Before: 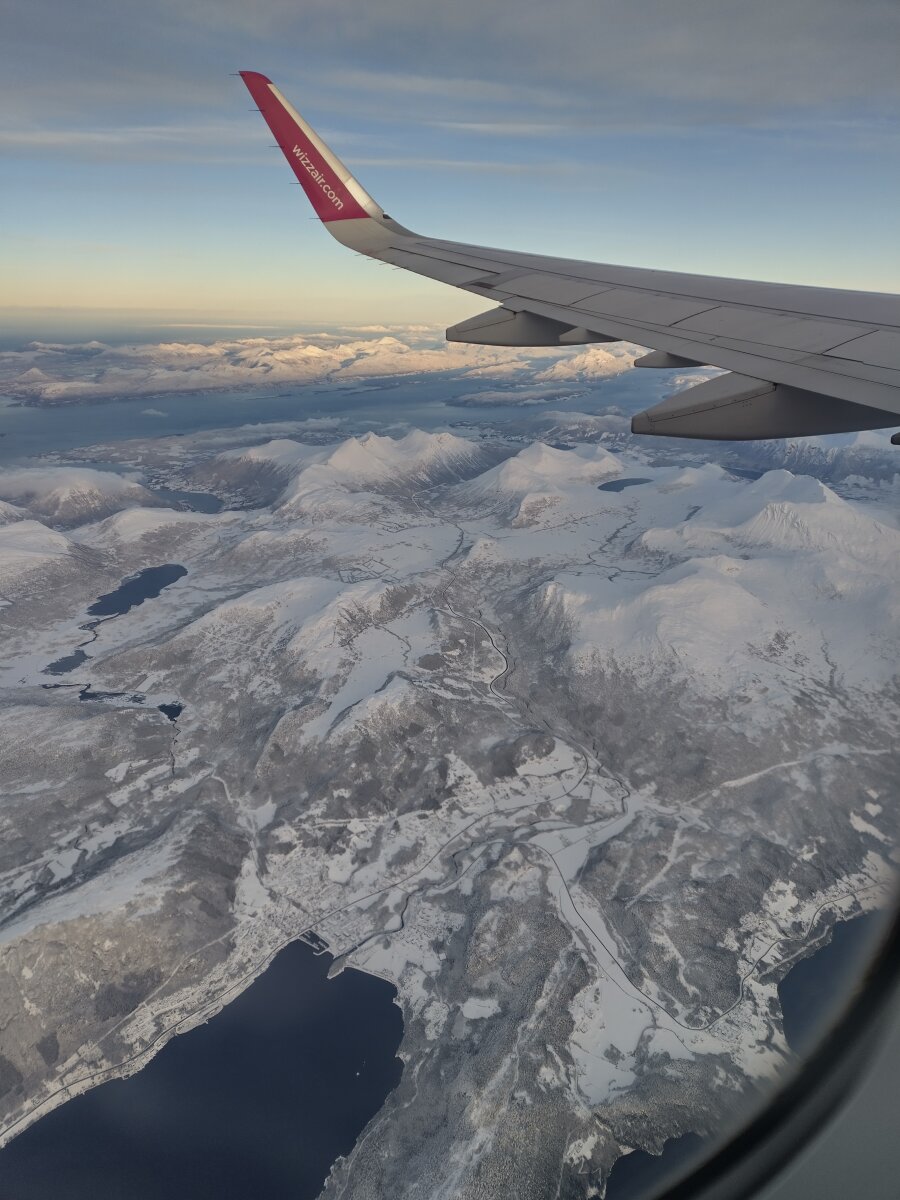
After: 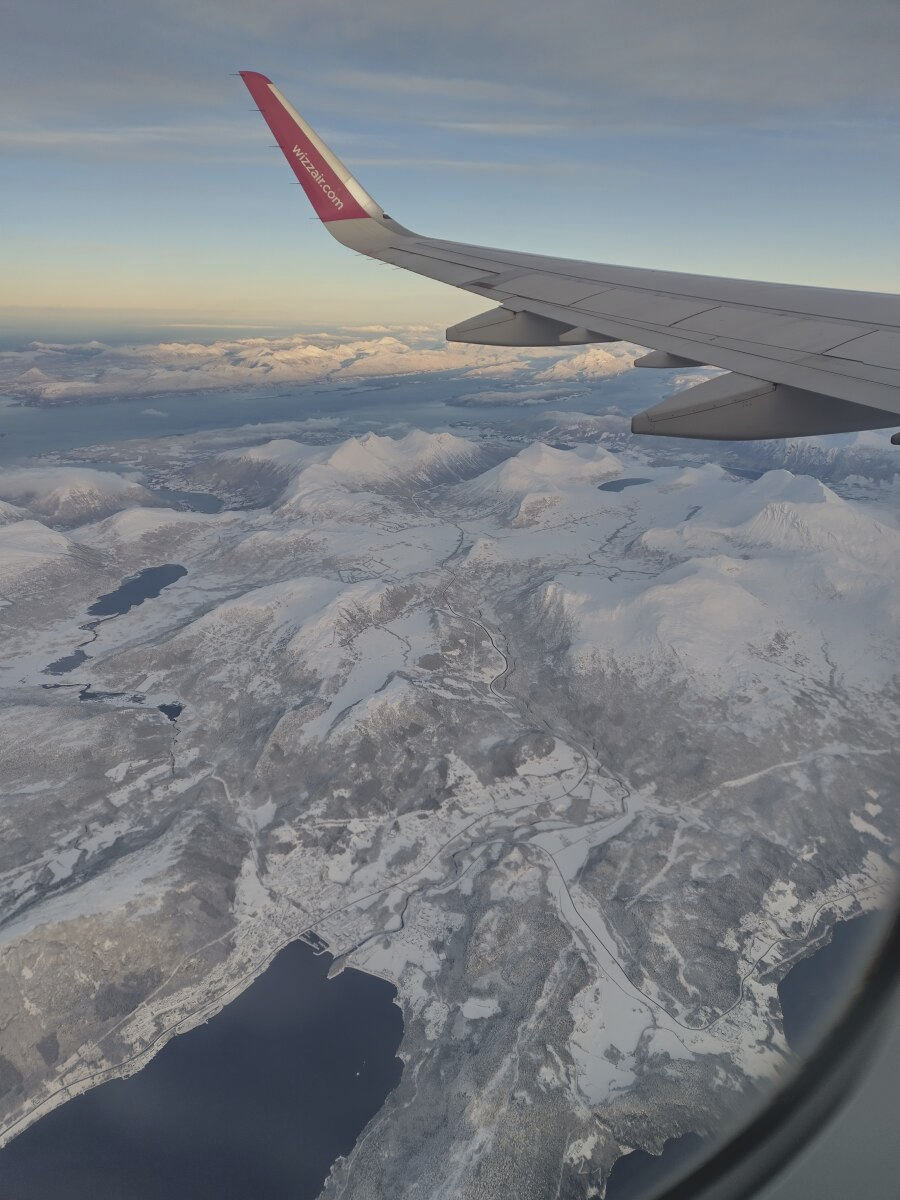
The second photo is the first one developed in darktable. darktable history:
exposure: exposure -0.064 EV, compensate highlight preservation false
contrast brightness saturation: contrast -0.15, brightness 0.05, saturation -0.12
